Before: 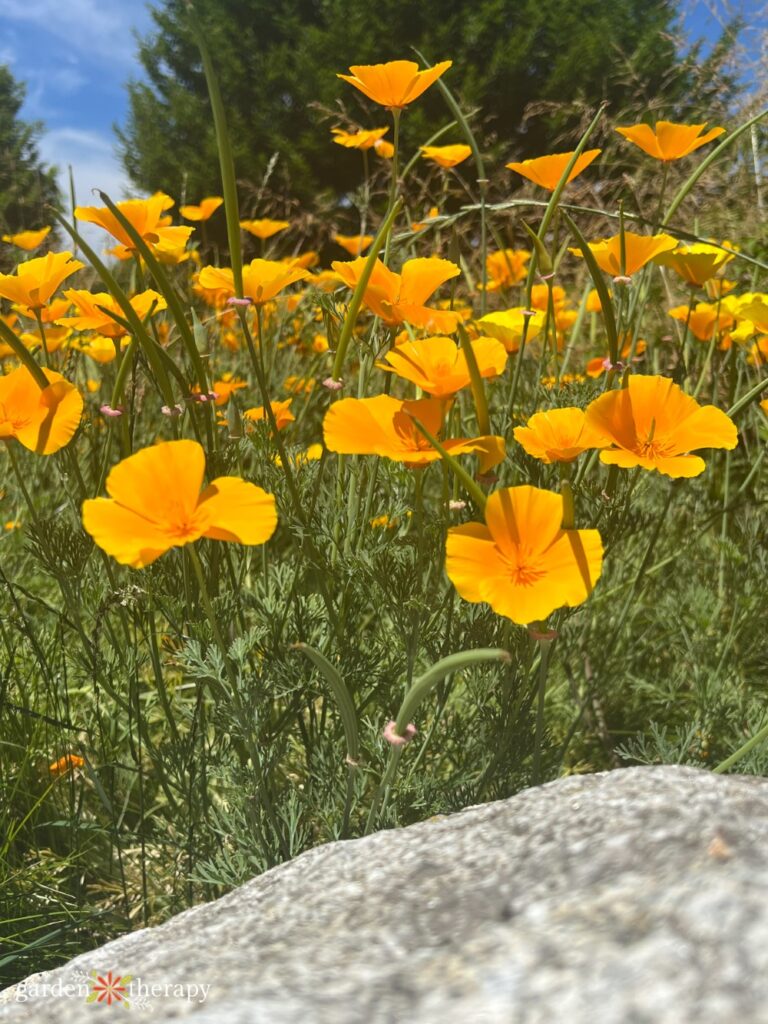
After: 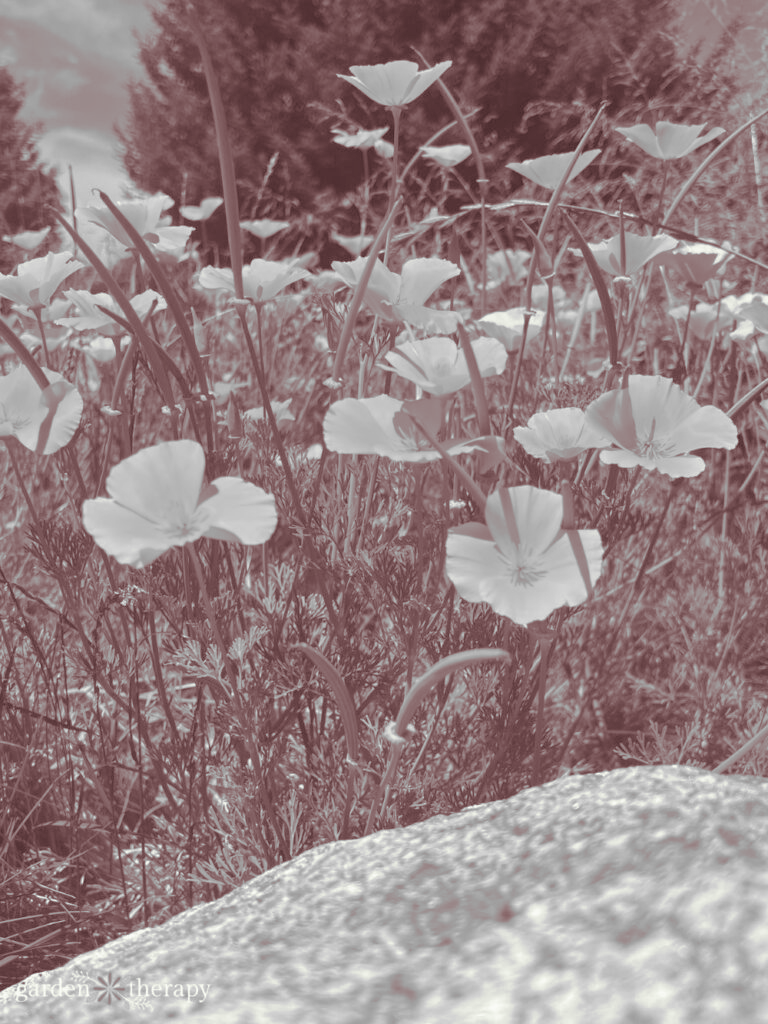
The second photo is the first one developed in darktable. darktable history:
monochrome: a 32, b 64, size 2.3
tone curve: curves: ch0 [(0, 0) (0.004, 0.008) (0.077, 0.156) (0.169, 0.29) (0.774, 0.774) (1, 1)], color space Lab, linked channels, preserve colors none
split-toning: on, module defaults | blend: blend mode overlay, opacity 85%; mask: uniform (no mask)
